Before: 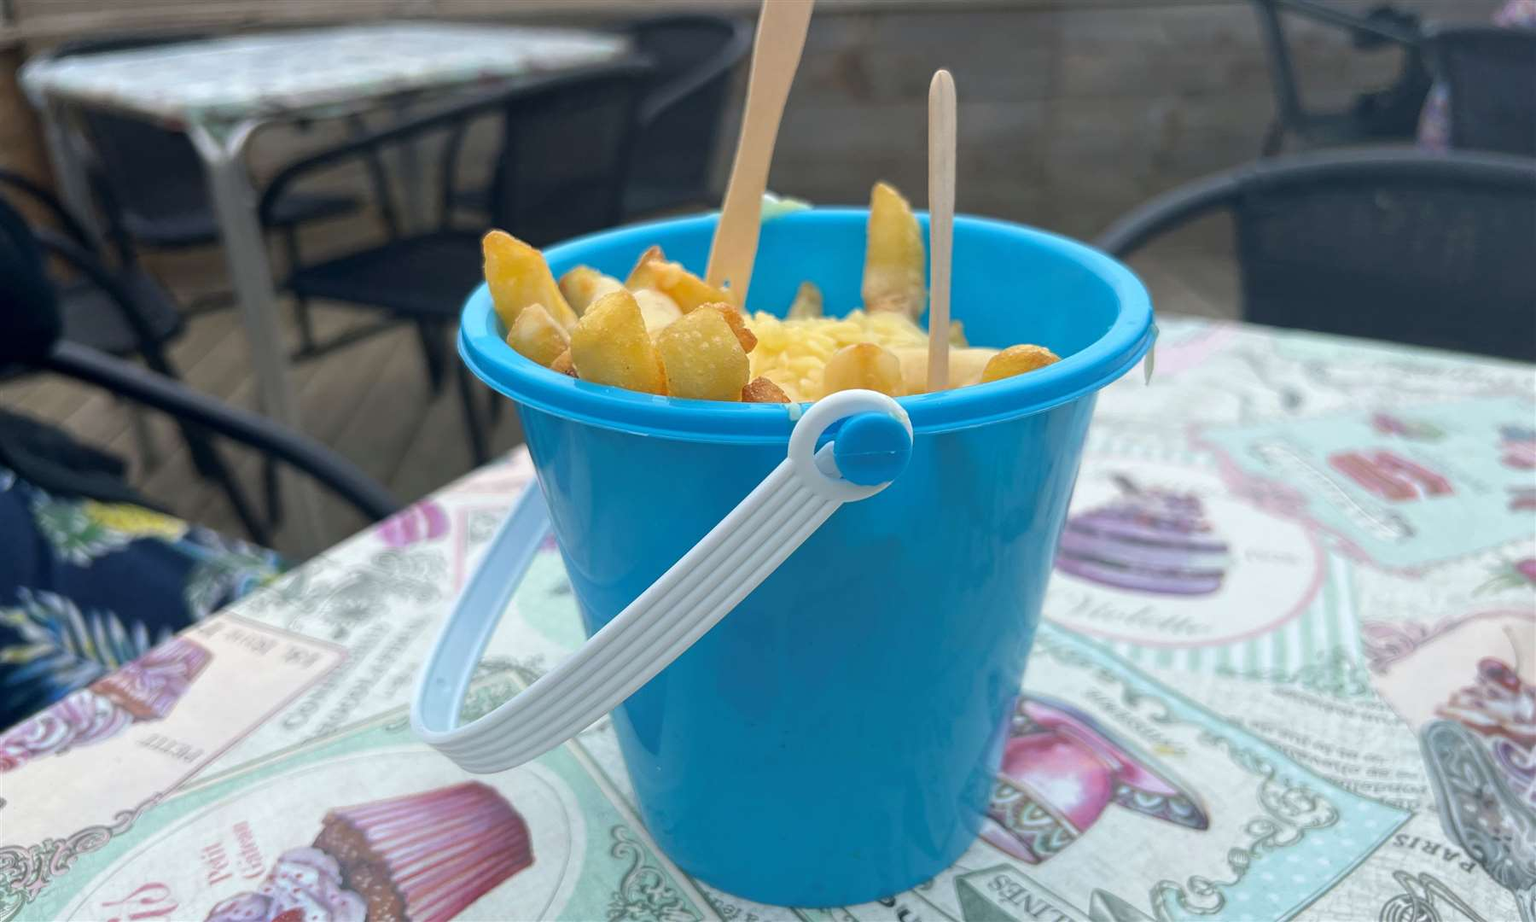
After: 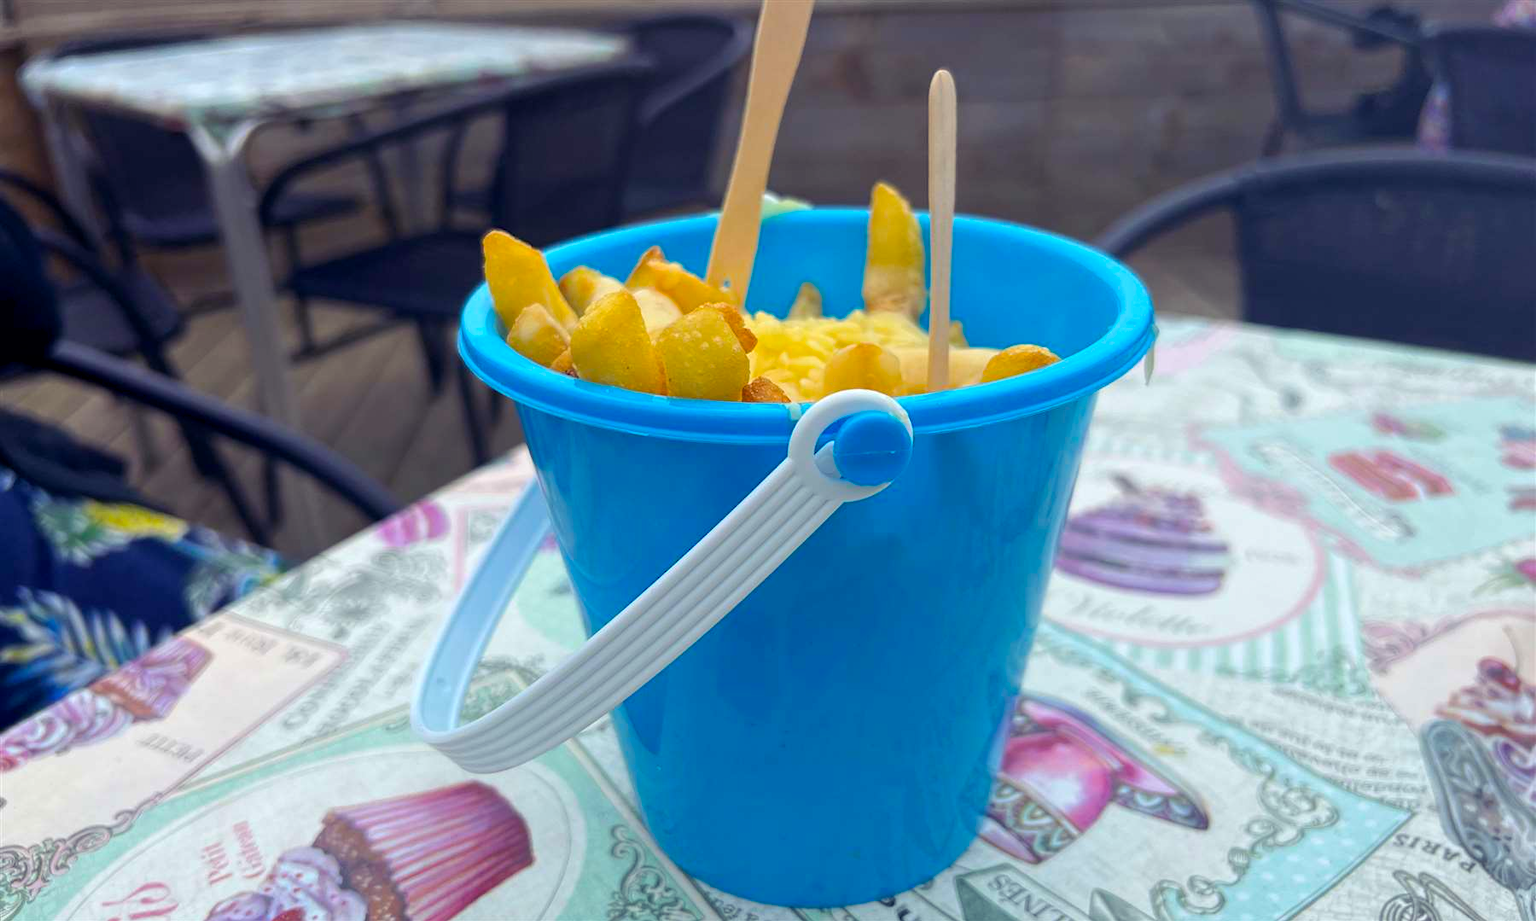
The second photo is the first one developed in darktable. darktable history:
tone equalizer: edges refinement/feathering 500, mask exposure compensation -1.57 EV, preserve details no
color balance rgb: shadows lift › luminance -21.895%, shadows lift › chroma 9.086%, shadows lift › hue 283.84°, linear chroma grading › global chroma 14.768%, perceptual saturation grading › global saturation 19.988%
exposure: black level correction 0.002, compensate exposure bias true, compensate highlight preservation false
